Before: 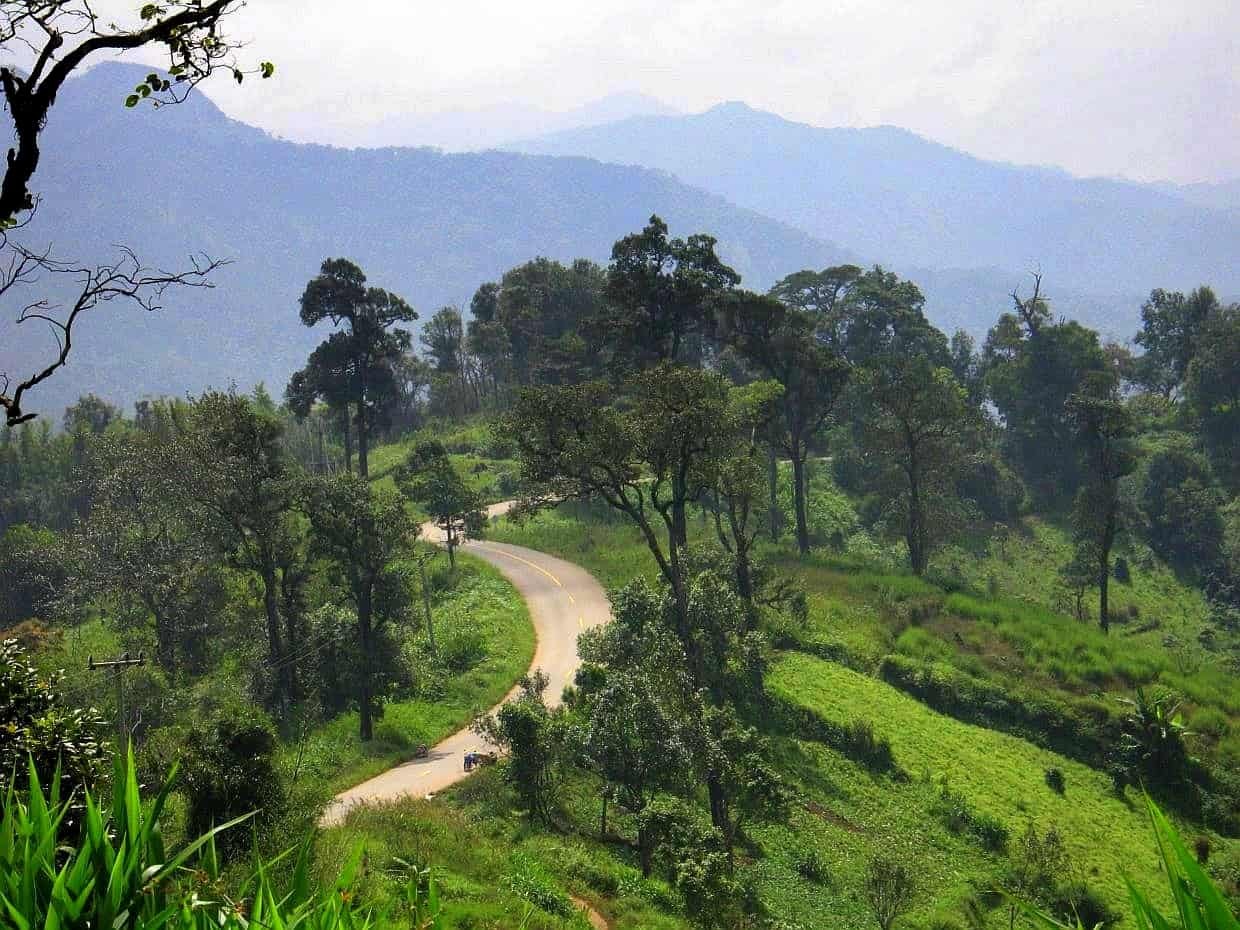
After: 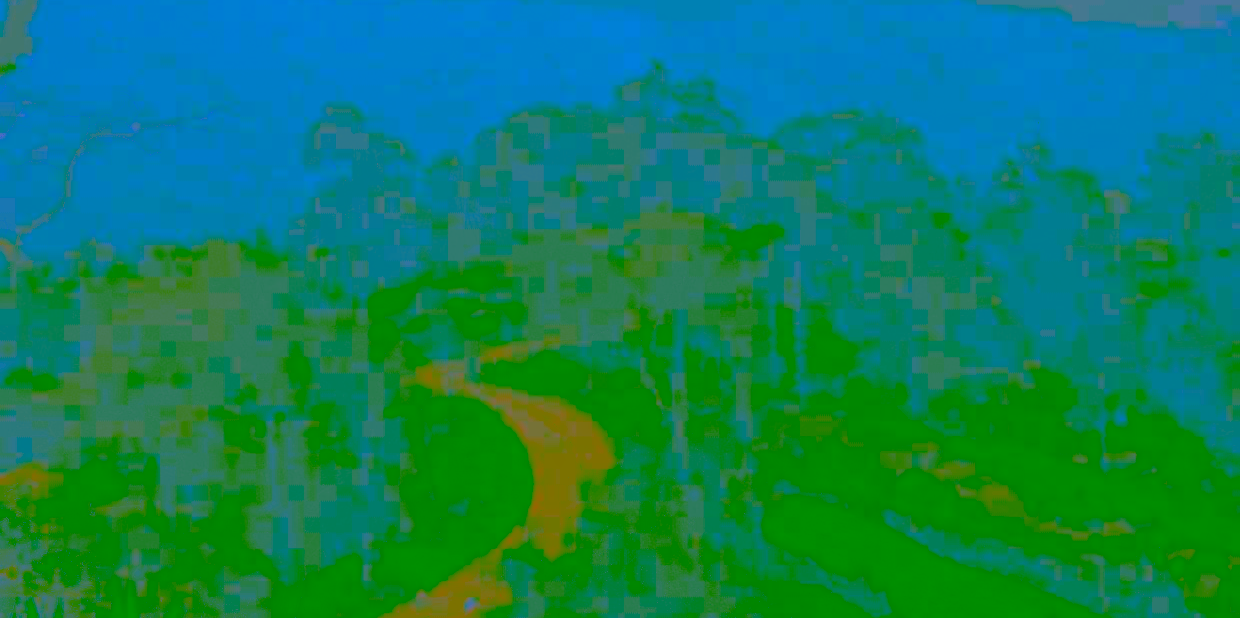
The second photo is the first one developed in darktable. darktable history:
crop: top 16.727%, bottom 16.727%
exposure: black level correction 0, exposure 0.7 EV, compensate exposure bias true, compensate highlight preservation false
color correction: highlights a* -20.08, highlights b* 9.8, shadows a* -20.4, shadows b* -10.76
tone equalizer: on, module defaults
tone curve: curves: ch0 [(0, 0) (0.003, 0.013) (0.011, 0.016) (0.025, 0.021) (0.044, 0.029) (0.069, 0.039) (0.1, 0.056) (0.136, 0.085) (0.177, 0.14) (0.224, 0.201) (0.277, 0.28) (0.335, 0.372) (0.399, 0.475) (0.468, 0.567) (0.543, 0.643) (0.623, 0.722) (0.709, 0.801) (0.801, 0.859) (0.898, 0.927) (1, 1)], preserve colors none
contrast brightness saturation: contrast -0.99, brightness -0.17, saturation 0.75
